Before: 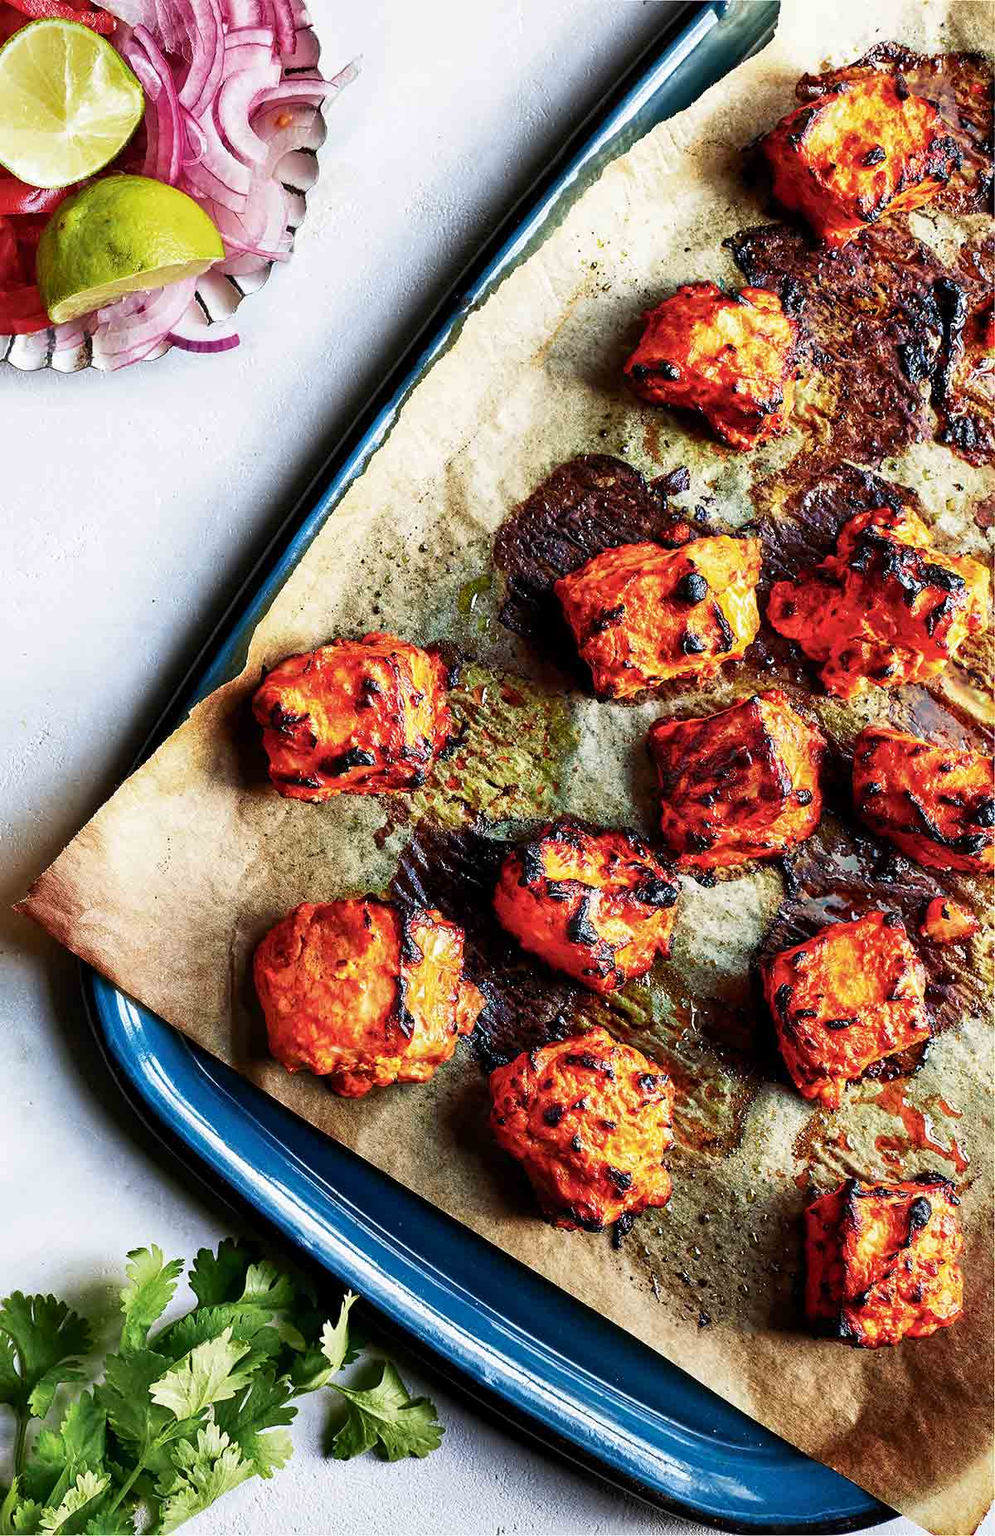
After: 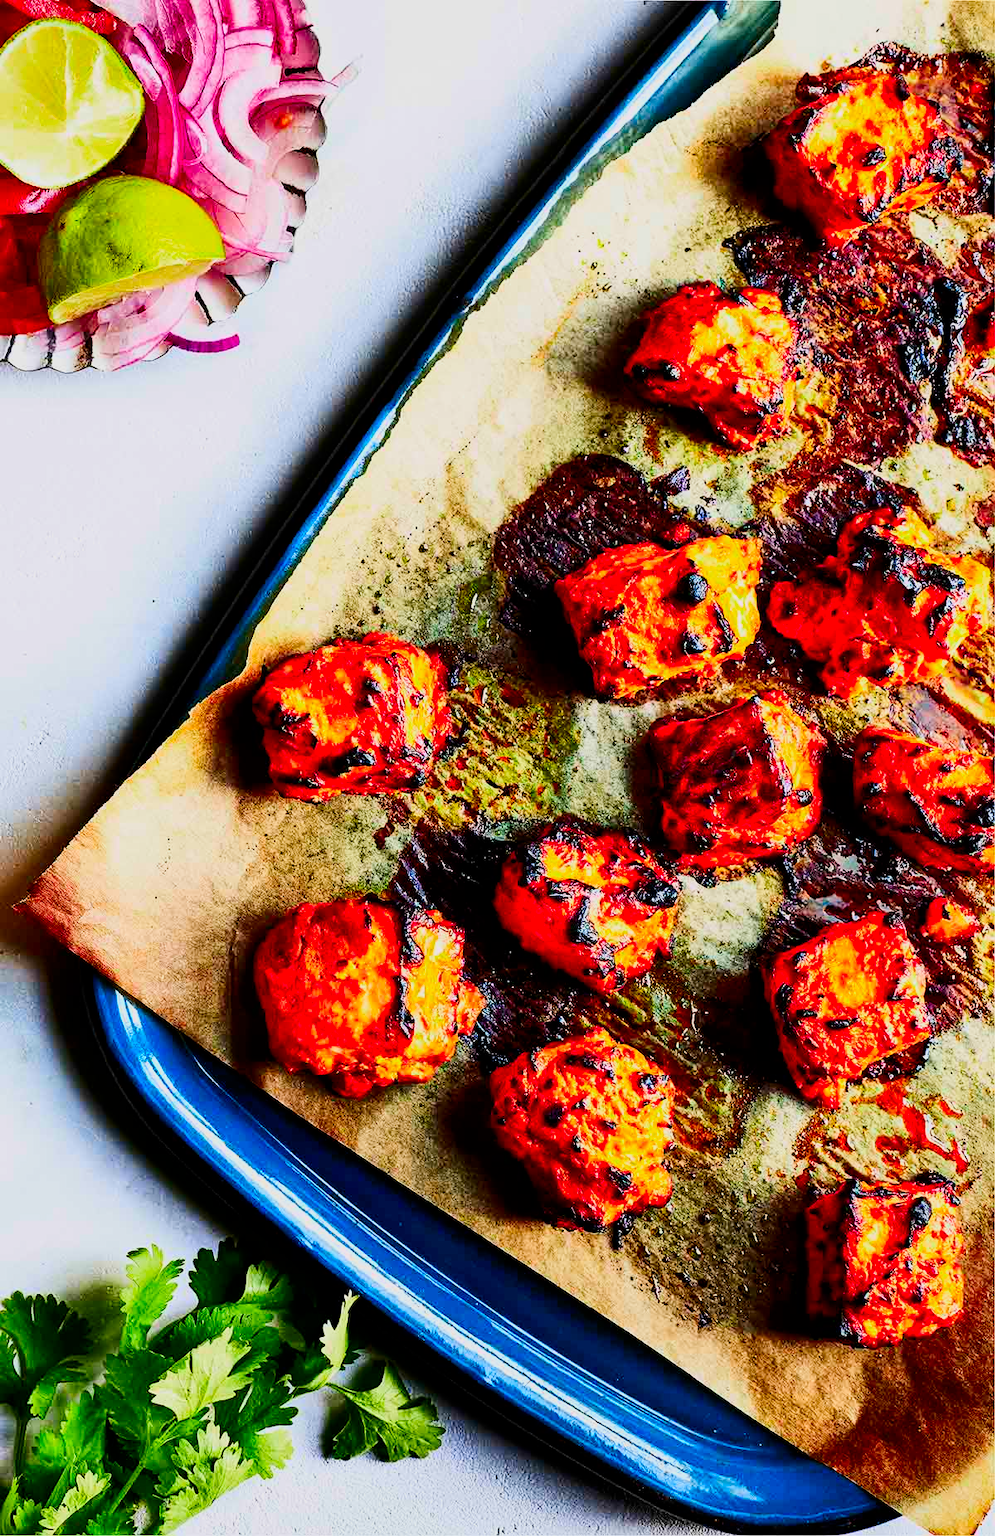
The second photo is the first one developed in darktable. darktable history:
contrast brightness saturation: contrast 0.262, brightness 0.015, saturation 0.885
filmic rgb: black relative exposure -7.65 EV, white relative exposure 4.56 EV, hardness 3.61
